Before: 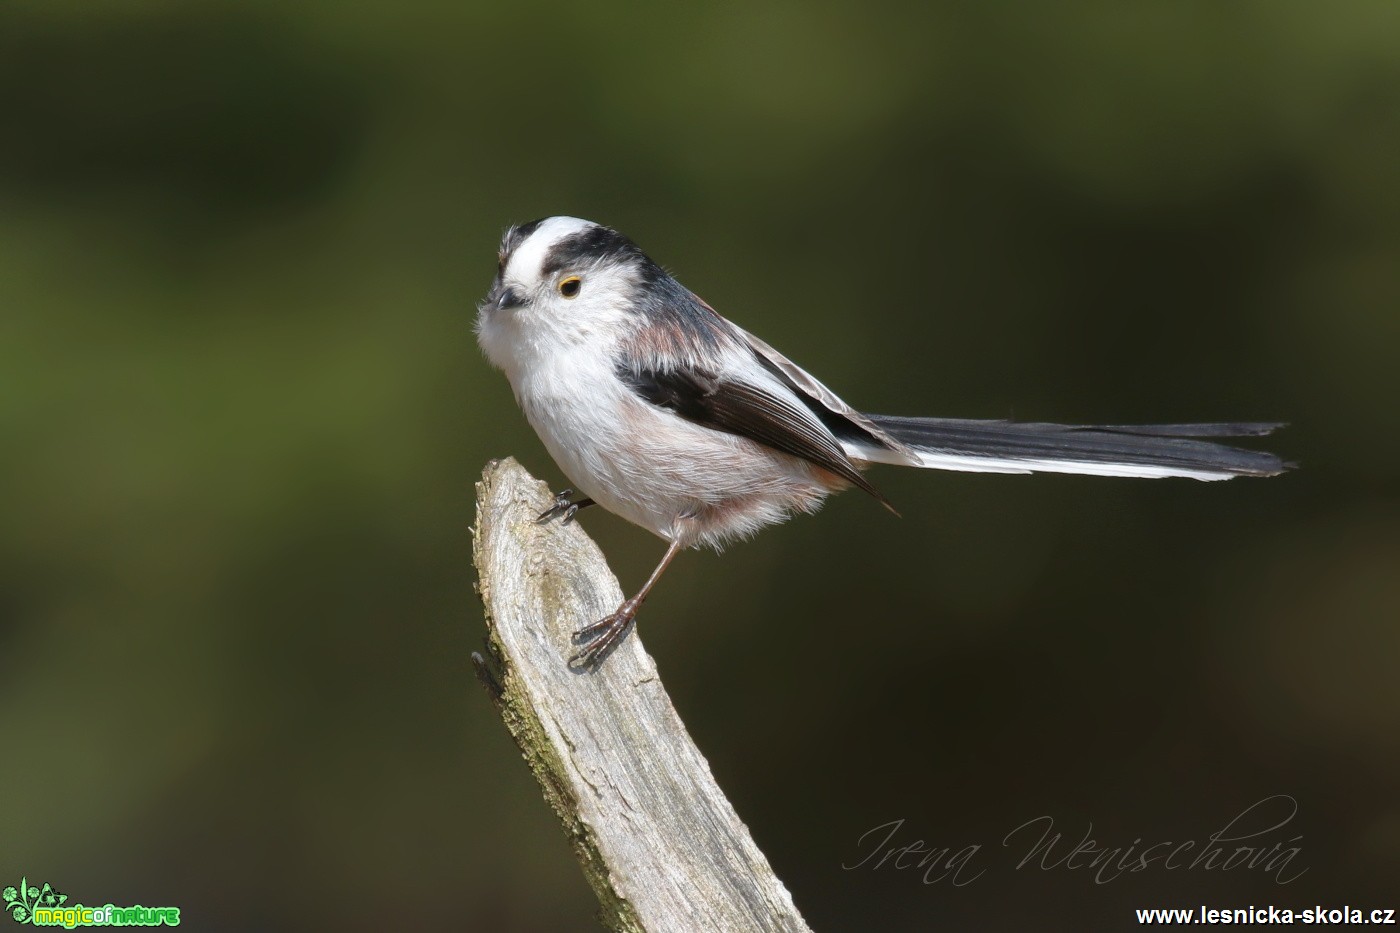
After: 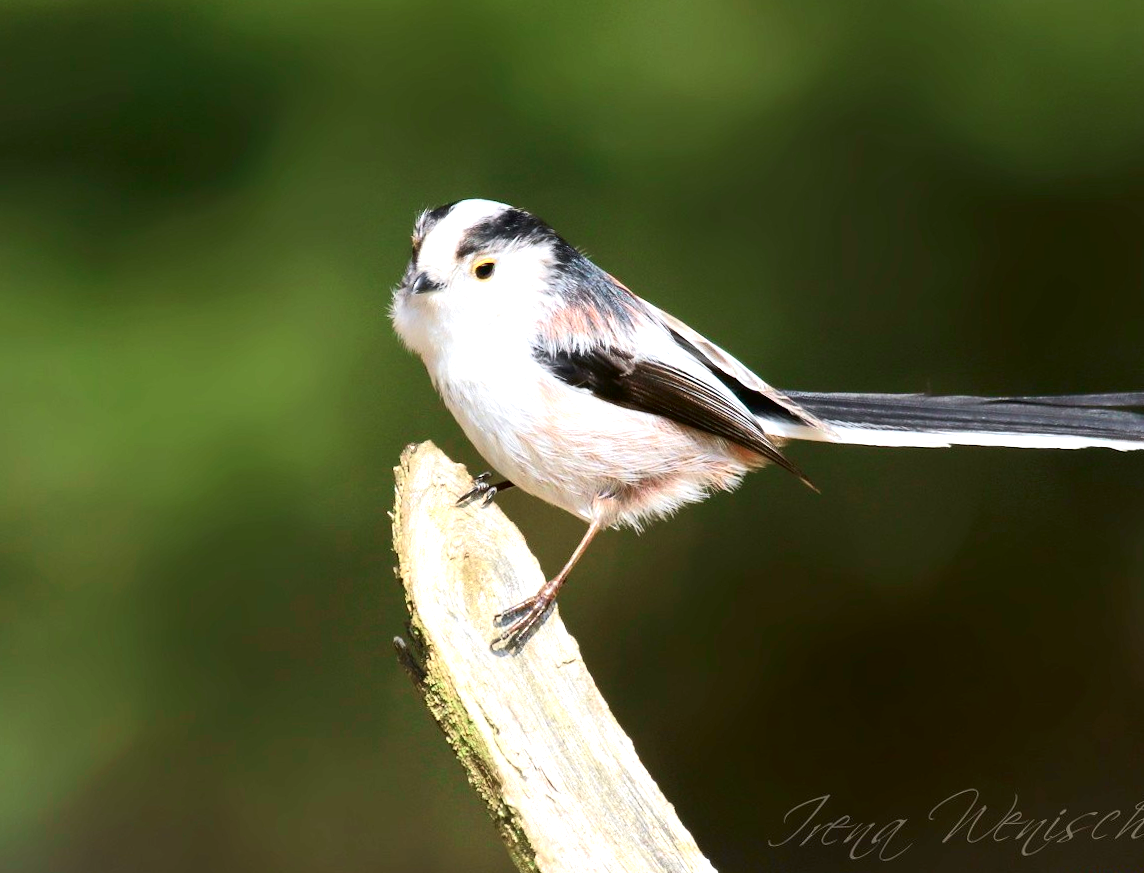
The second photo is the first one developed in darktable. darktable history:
tone curve: curves: ch0 [(0, 0.013) (0.054, 0.018) (0.205, 0.191) (0.289, 0.292) (0.39, 0.424) (0.493, 0.551) (0.647, 0.752) (0.796, 0.887) (1, 0.998)]; ch1 [(0, 0) (0.371, 0.339) (0.477, 0.452) (0.494, 0.495) (0.501, 0.501) (0.51, 0.516) (0.54, 0.557) (0.572, 0.605) (0.66, 0.701) (0.783, 0.804) (1, 1)]; ch2 [(0, 0) (0.32, 0.281) (0.403, 0.399) (0.441, 0.428) (0.47, 0.469) (0.498, 0.496) (0.524, 0.543) (0.551, 0.579) (0.633, 0.665) (0.7, 0.711) (1, 1)], color space Lab, independent channels, preserve colors none
exposure: black level correction 0, exposure 0.692 EV, compensate highlight preservation false
tone equalizer: -8 EV -0.455 EV, -7 EV -0.419 EV, -6 EV -0.336 EV, -5 EV -0.253 EV, -3 EV 0.19 EV, -2 EV 0.322 EV, -1 EV 0.4 EV, +0 EV 0.401 EV, edges refinement/feathering 500, mask exposure compensation -1.57 EV, preserve details no
crop and rotate: angle 1.2°, left 4.525%, top 0.74%, right 11.171%, bottom 2.684%
